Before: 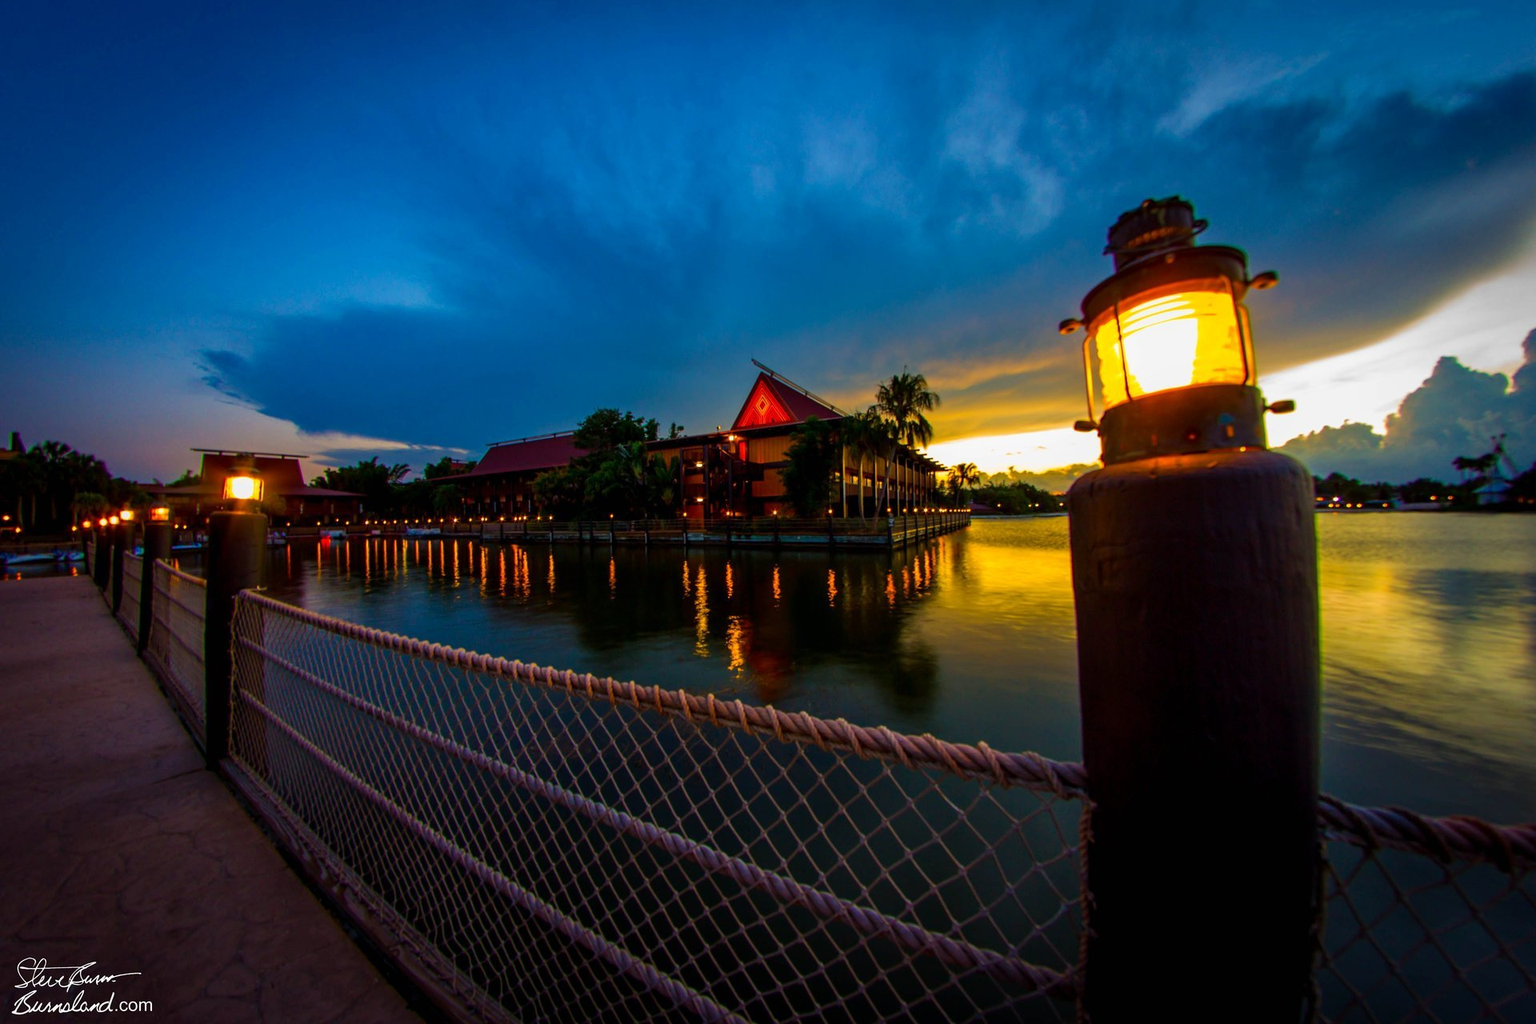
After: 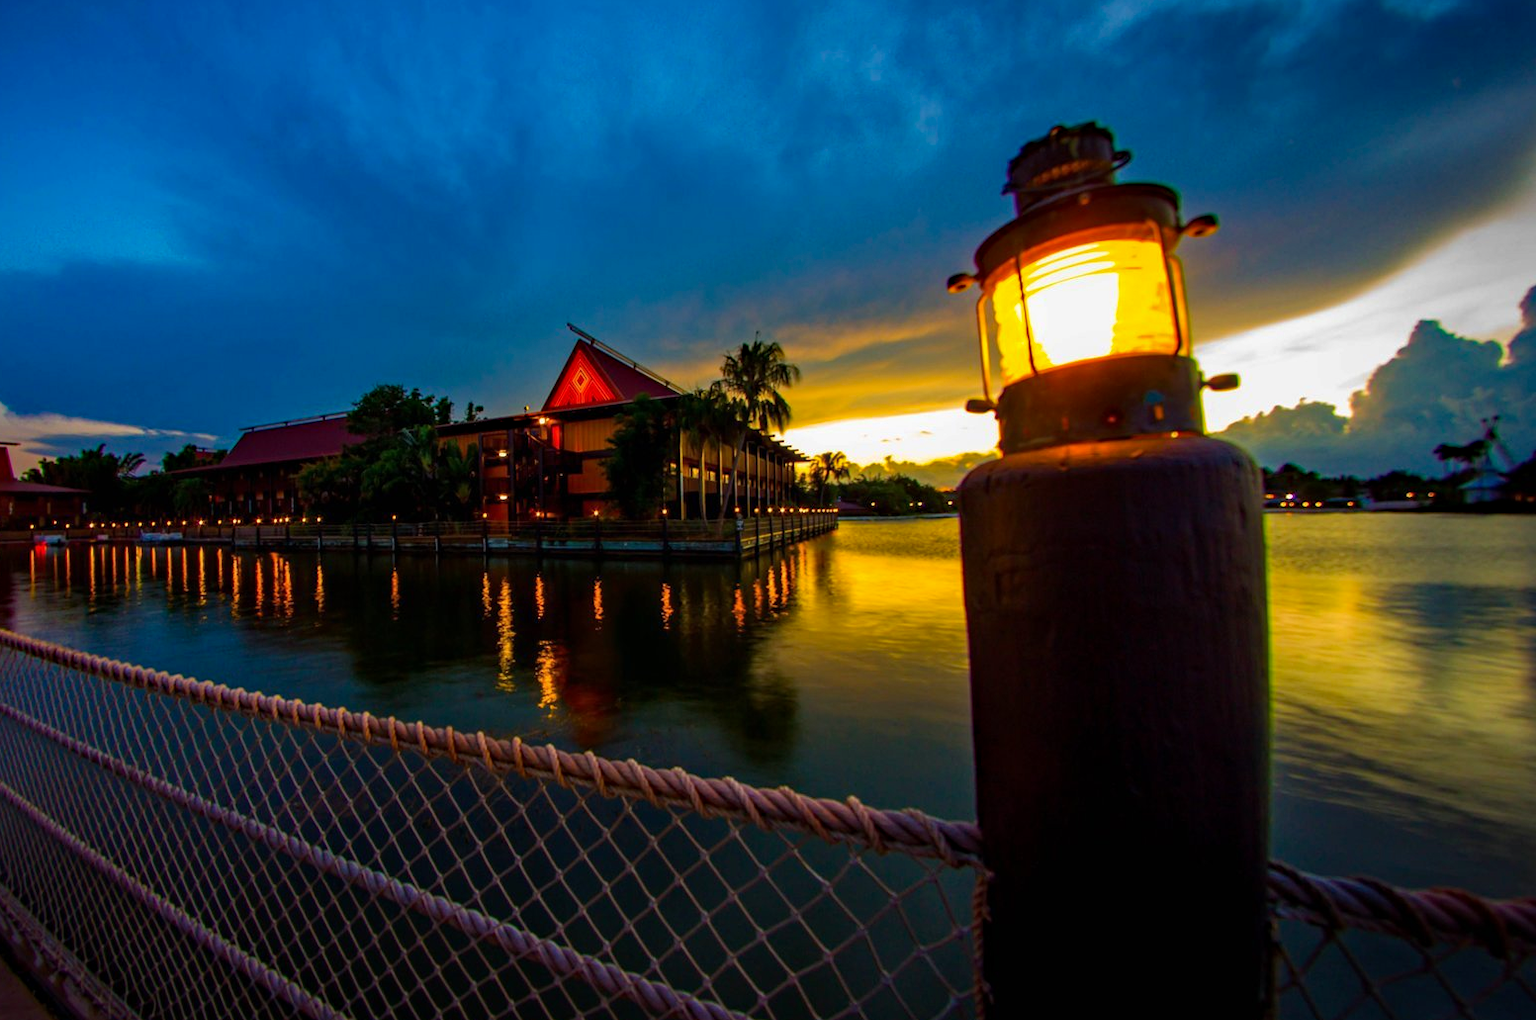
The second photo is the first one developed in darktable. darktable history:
tone equalizer: edges refinement/feathering 500, mask exposure compensation -1.57 EV, preserve details no
haze removal: strength 0.299, distance 0.252, compatibility mode true, adaptive false
crop: left 19.073%, top 9.548%, right 0.001%, bottom 9.773%
